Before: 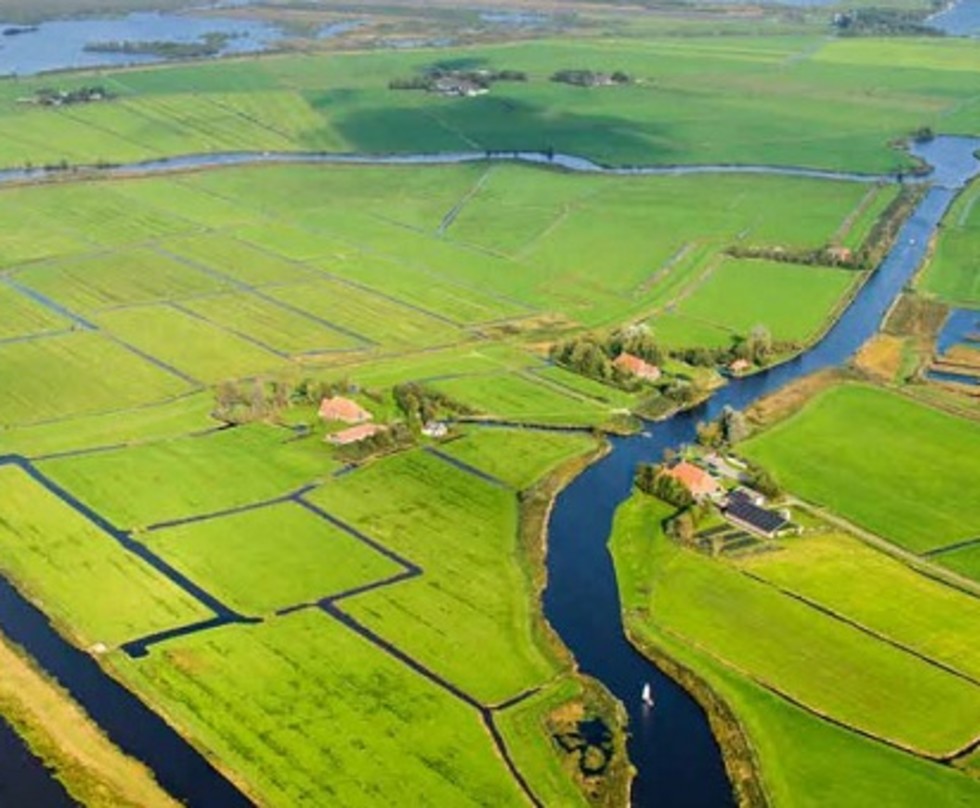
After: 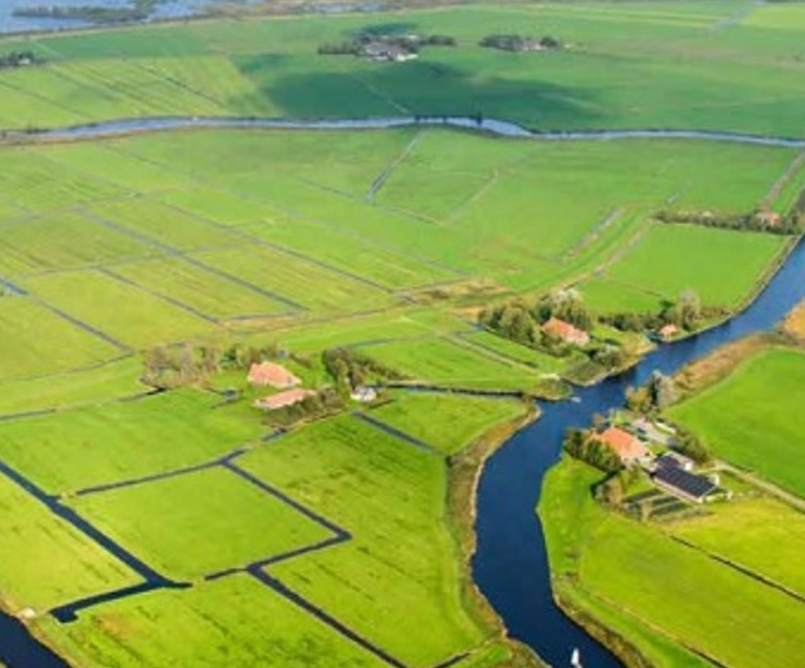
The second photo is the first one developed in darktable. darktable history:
crop and rotate: left 7.269%, top 4.374%, right 10.526%, bottom 12.923%
